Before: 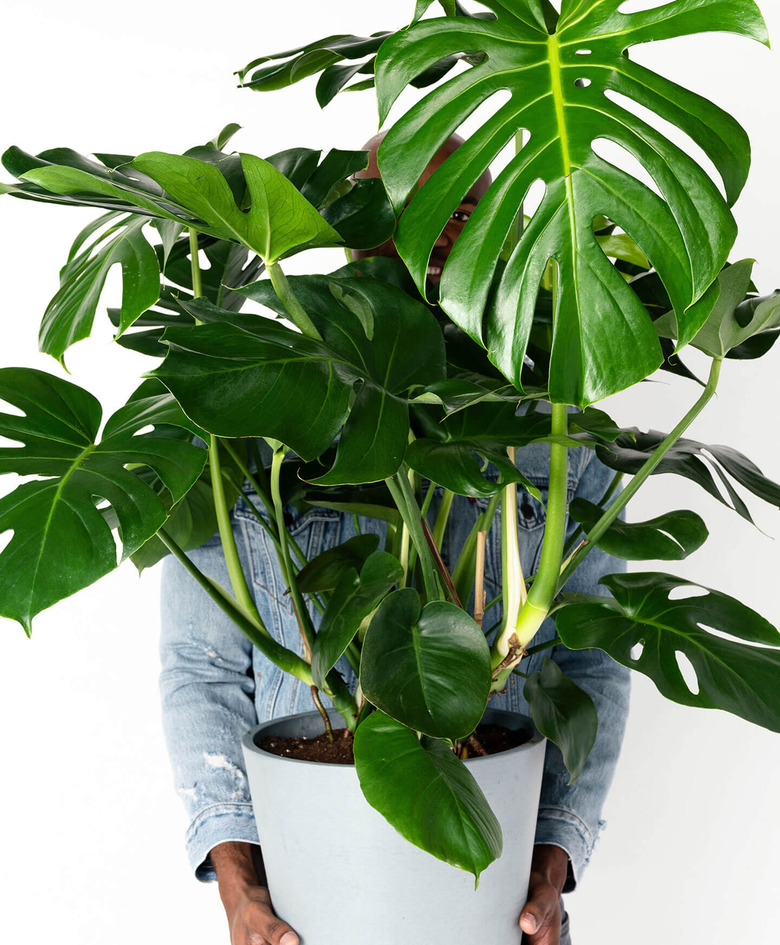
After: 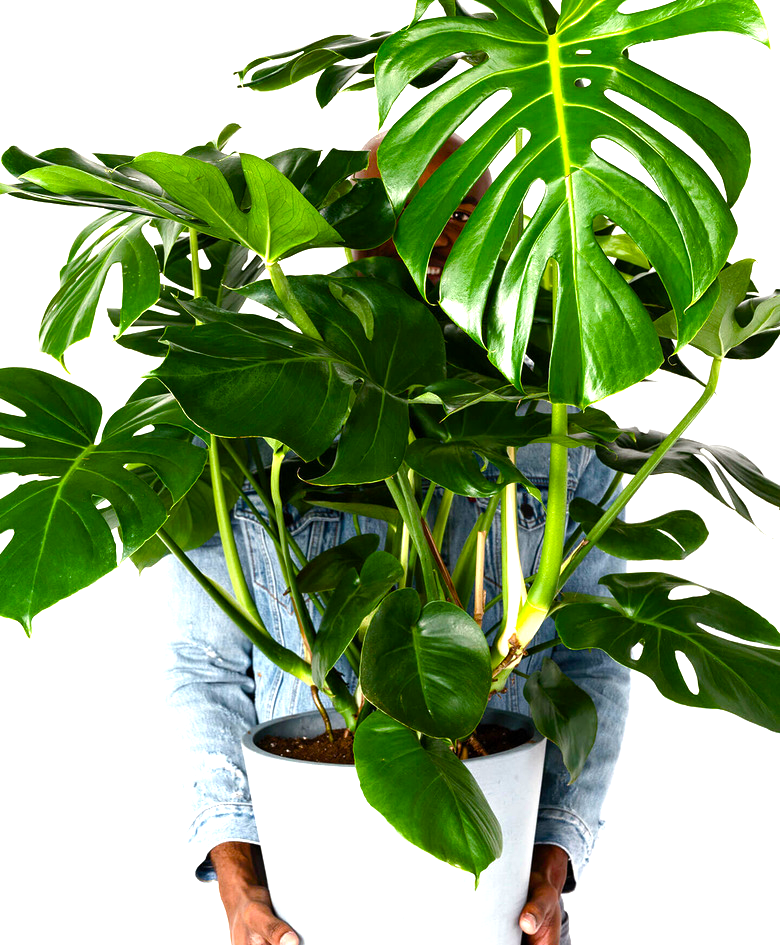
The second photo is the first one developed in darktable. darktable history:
color balance rgb: shadows lift › chroma 2.029%, shadows lift › hue 48.09°, perceptual saturation grading › global saturation 35%, perceptual saturation grading › highlights -29.941%, perceptual saturation grading › shadows 34.88%, perceptual brilliance grading › global brilliance 20.392%, contrast 5.053%
